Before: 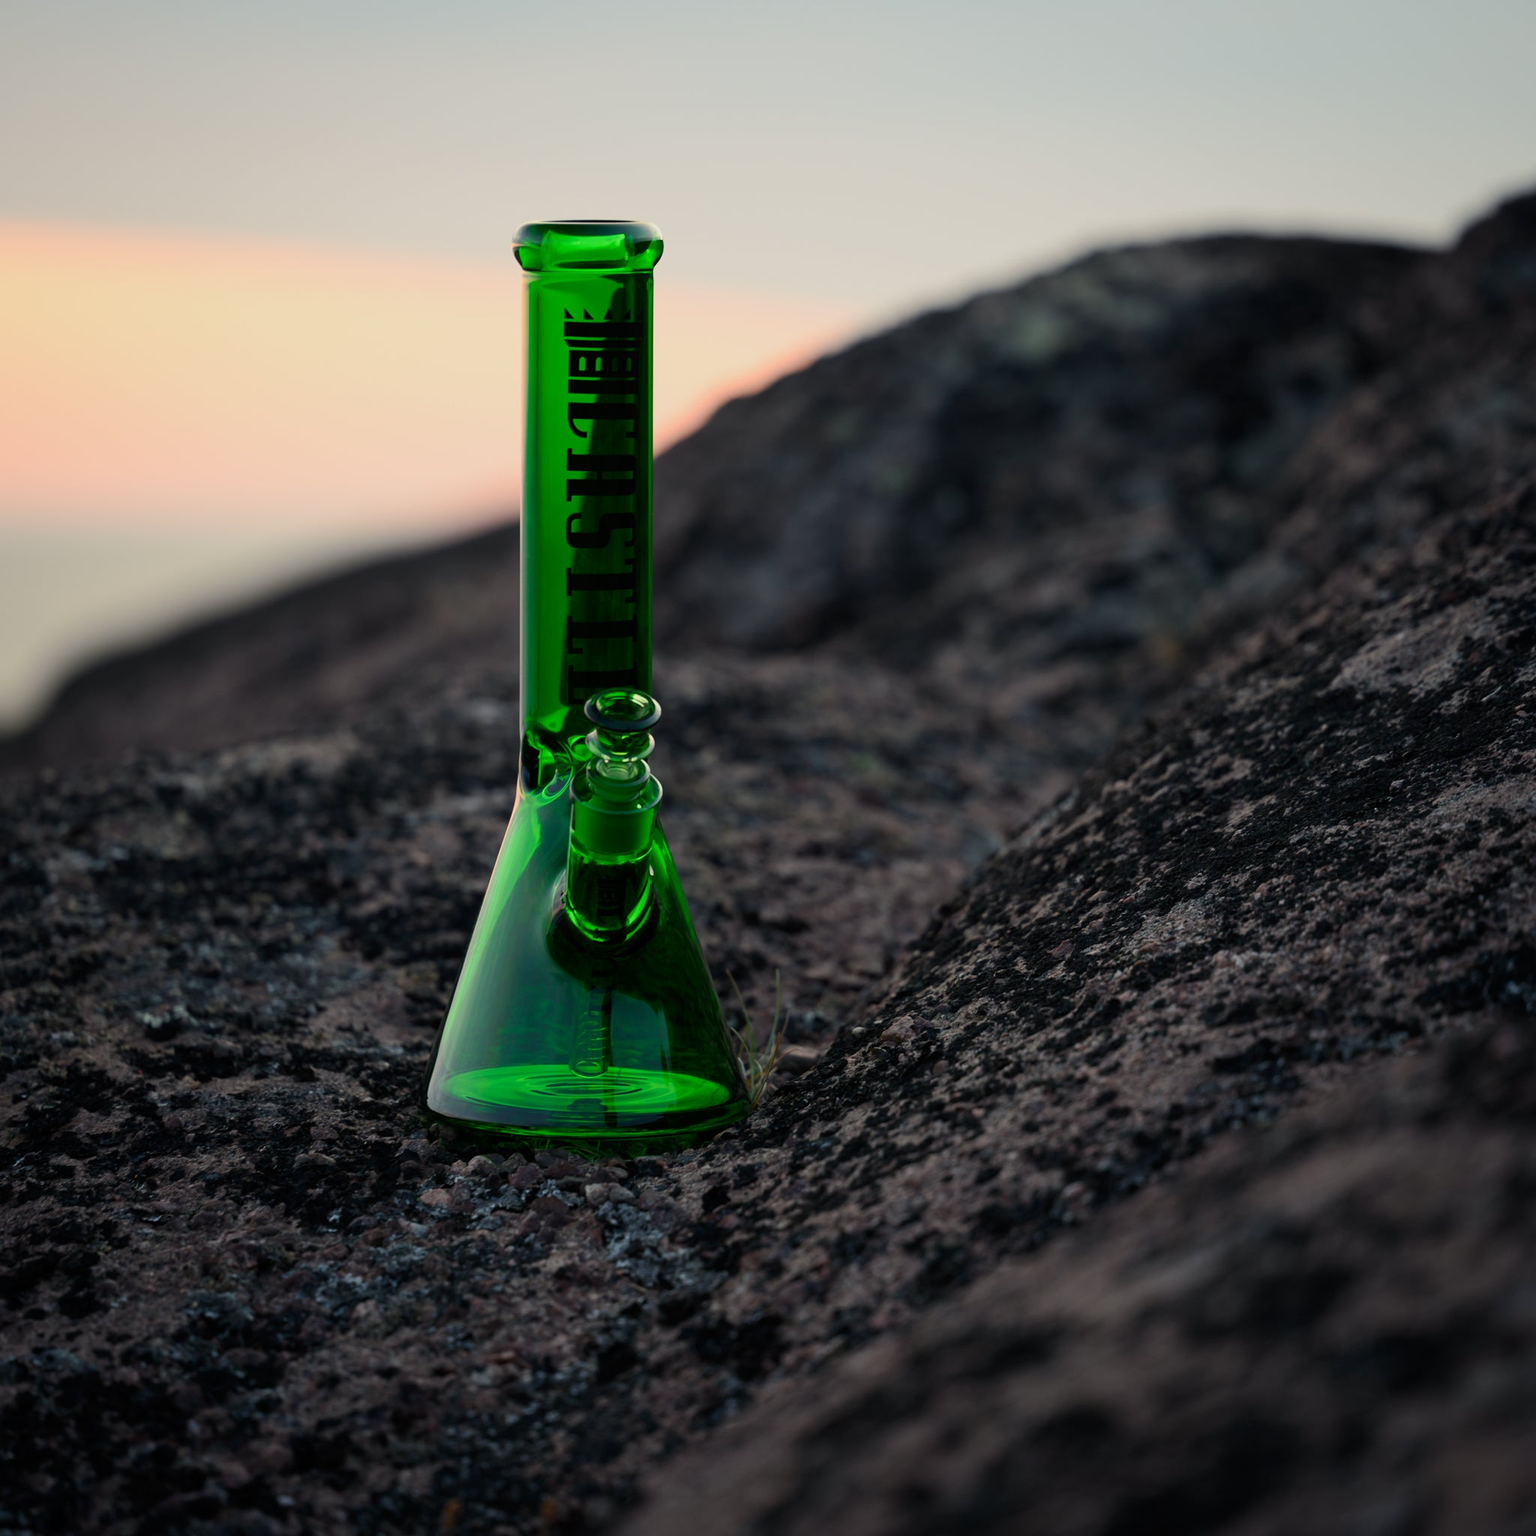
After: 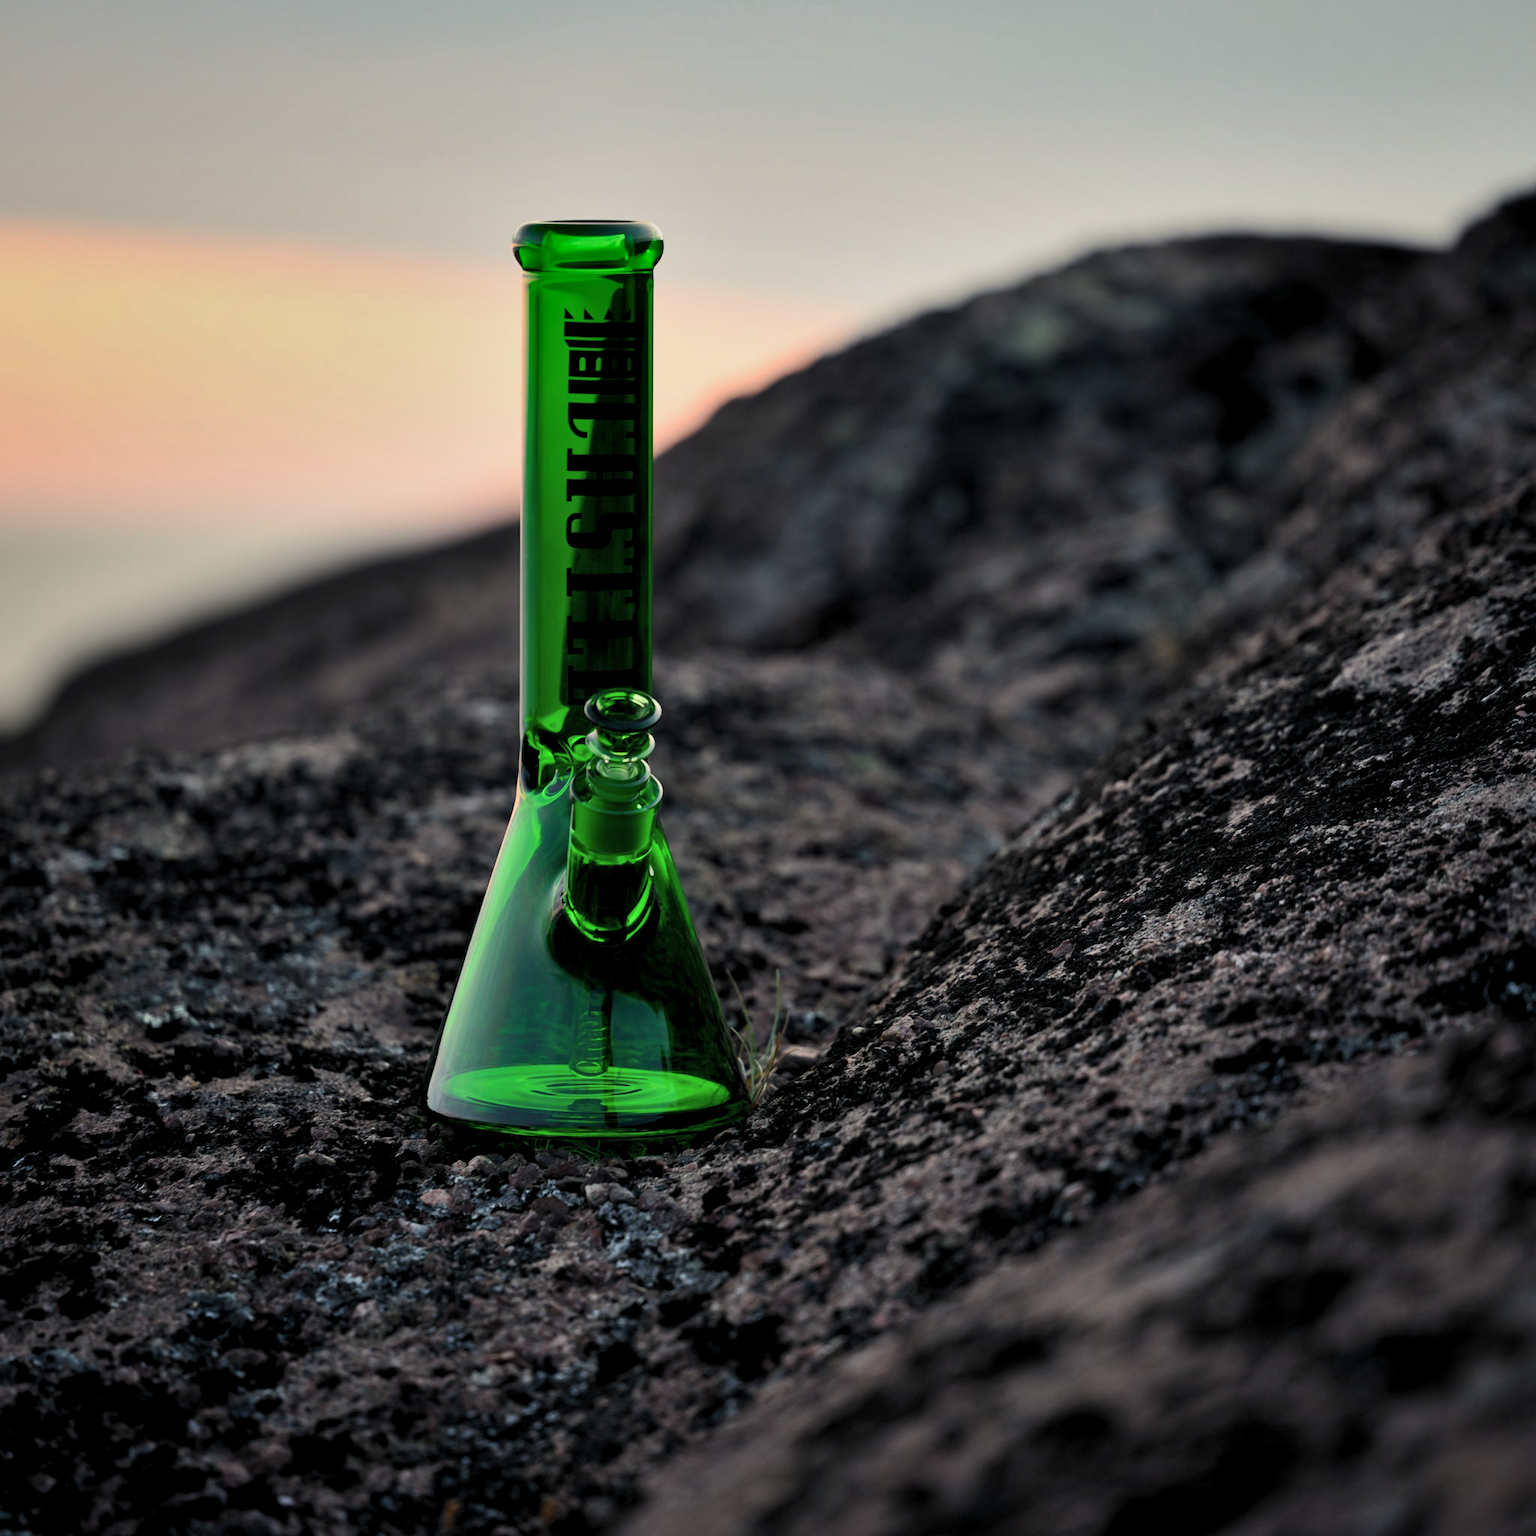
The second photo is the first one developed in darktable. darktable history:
shadows and highlights: shadows 43.71, white point adjustment -1.46, soften with gaussian
levels: levels [0.031, 0.5, 0.969]
contrast brightness saturation: saturation -0.05
